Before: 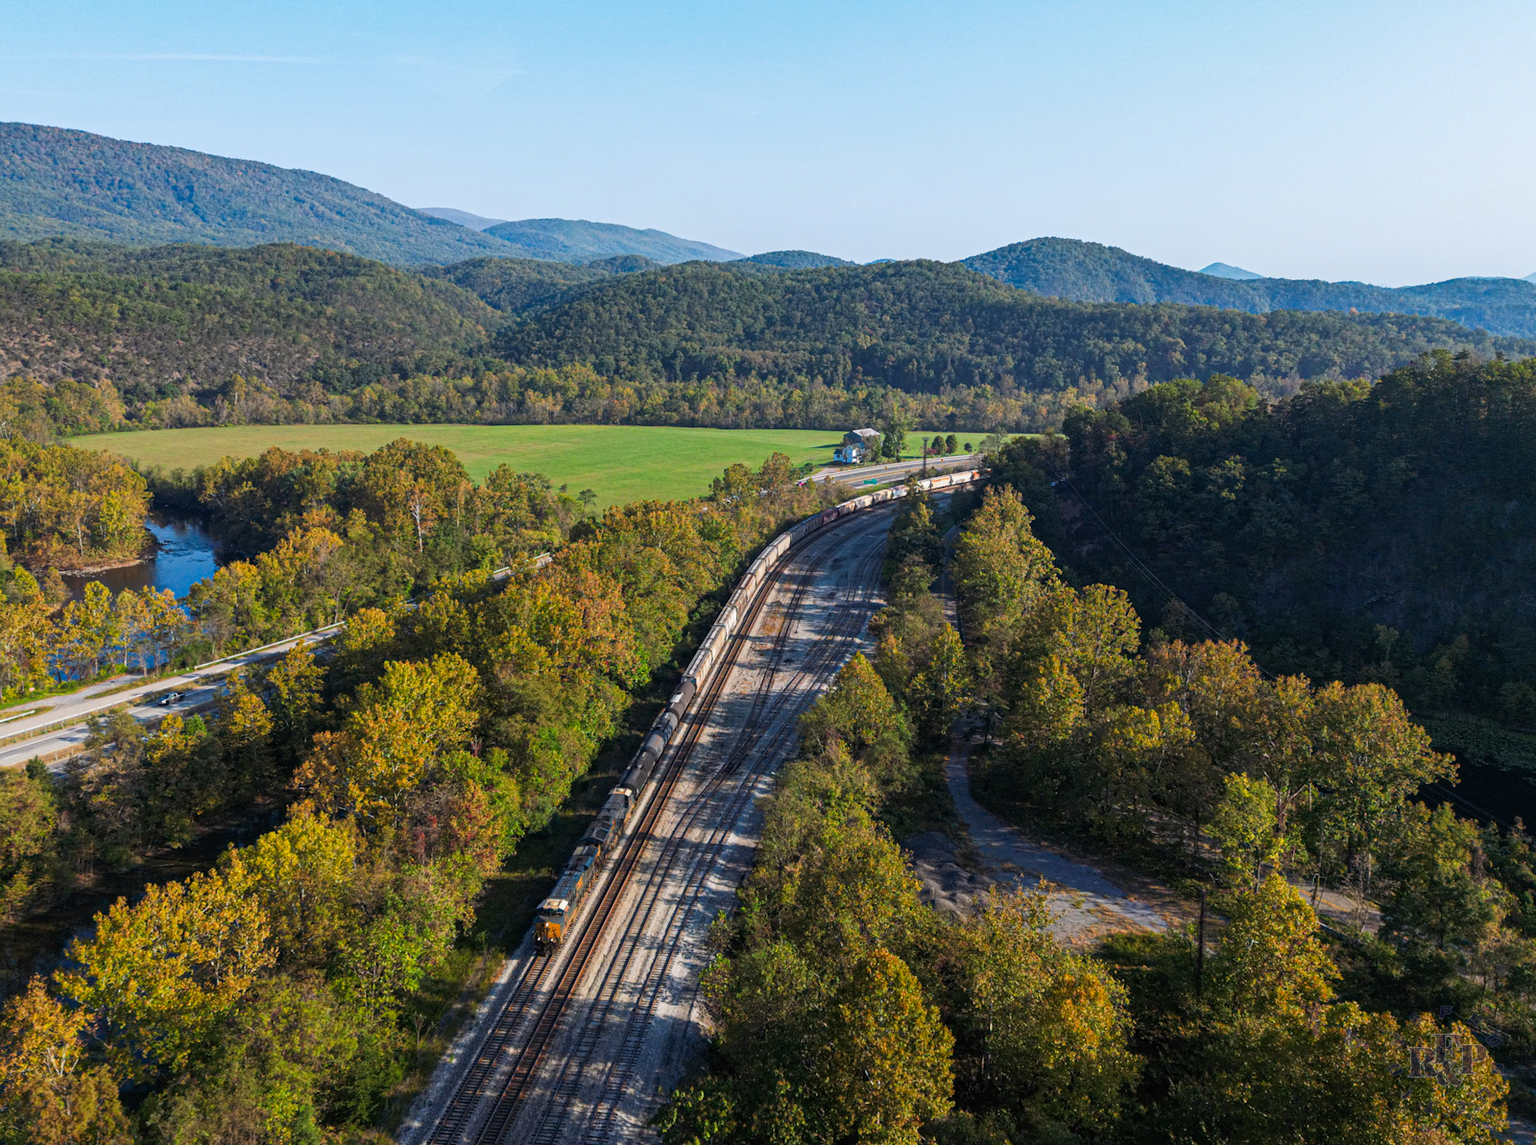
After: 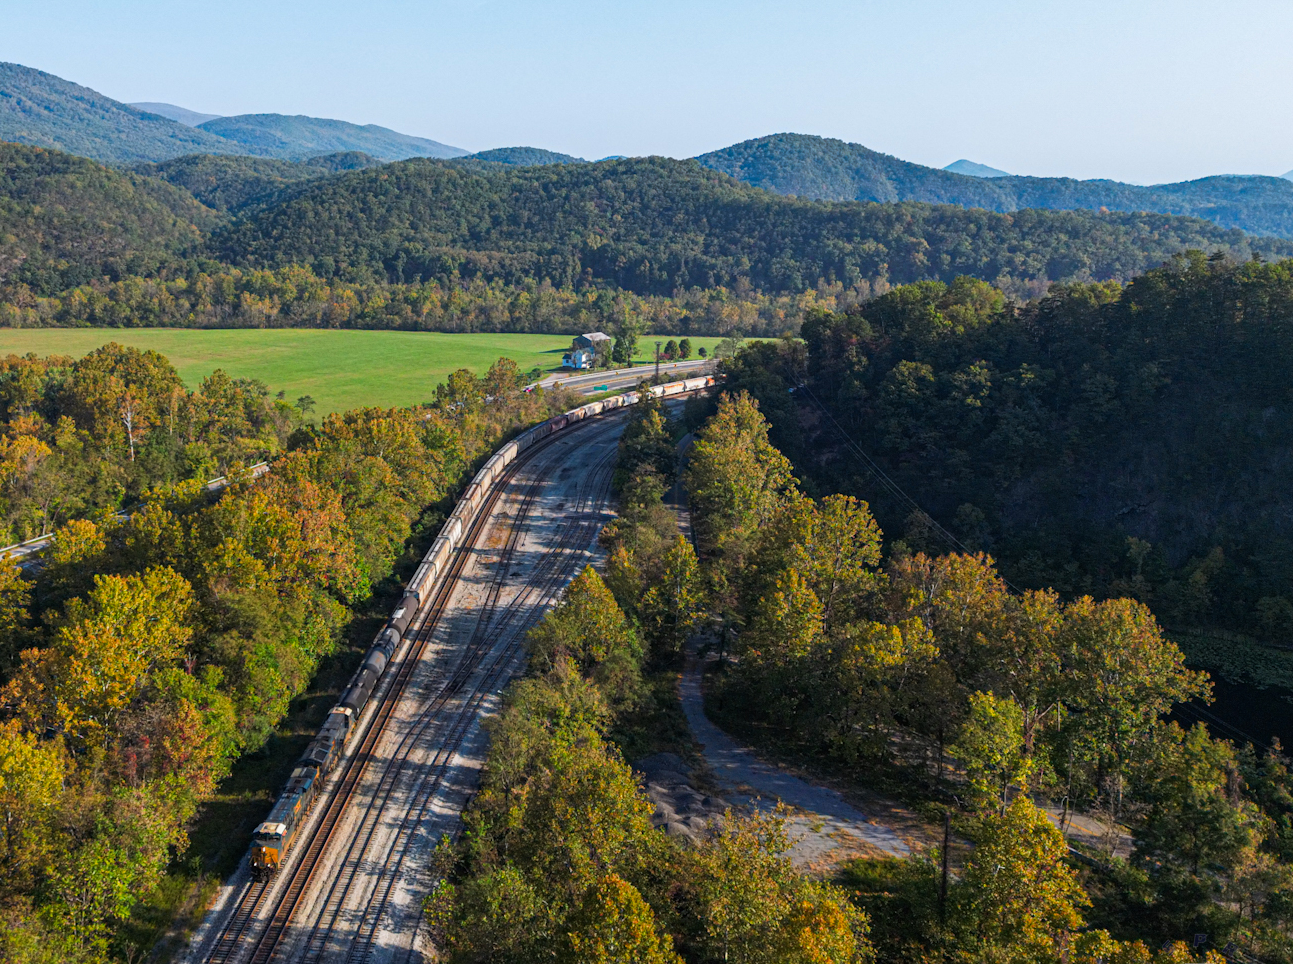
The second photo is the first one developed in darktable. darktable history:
crop: left 19.159%, top 9.58%, bottom 9.58%
color zones: curves: ch1 [(0, 0.523) (0.143, 0.545) (0.286, 0.52) (0.429, 0.506) (0.571, 0.503) (0.714, 0.503) (0.857, 0.508) (1, 0.523)]
